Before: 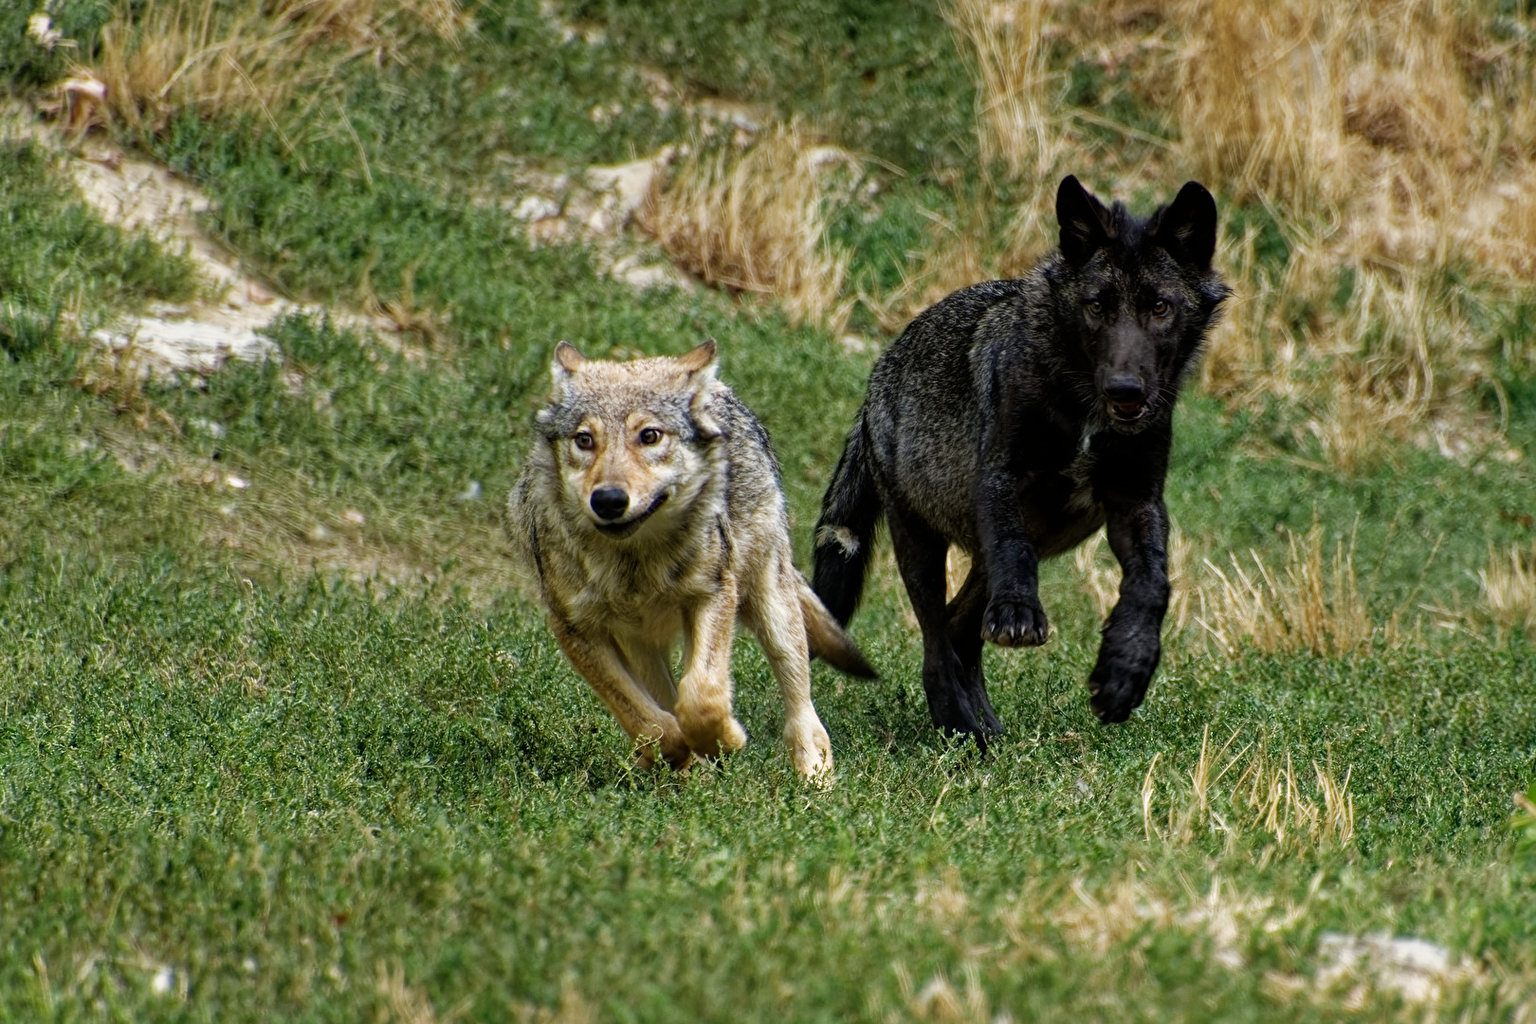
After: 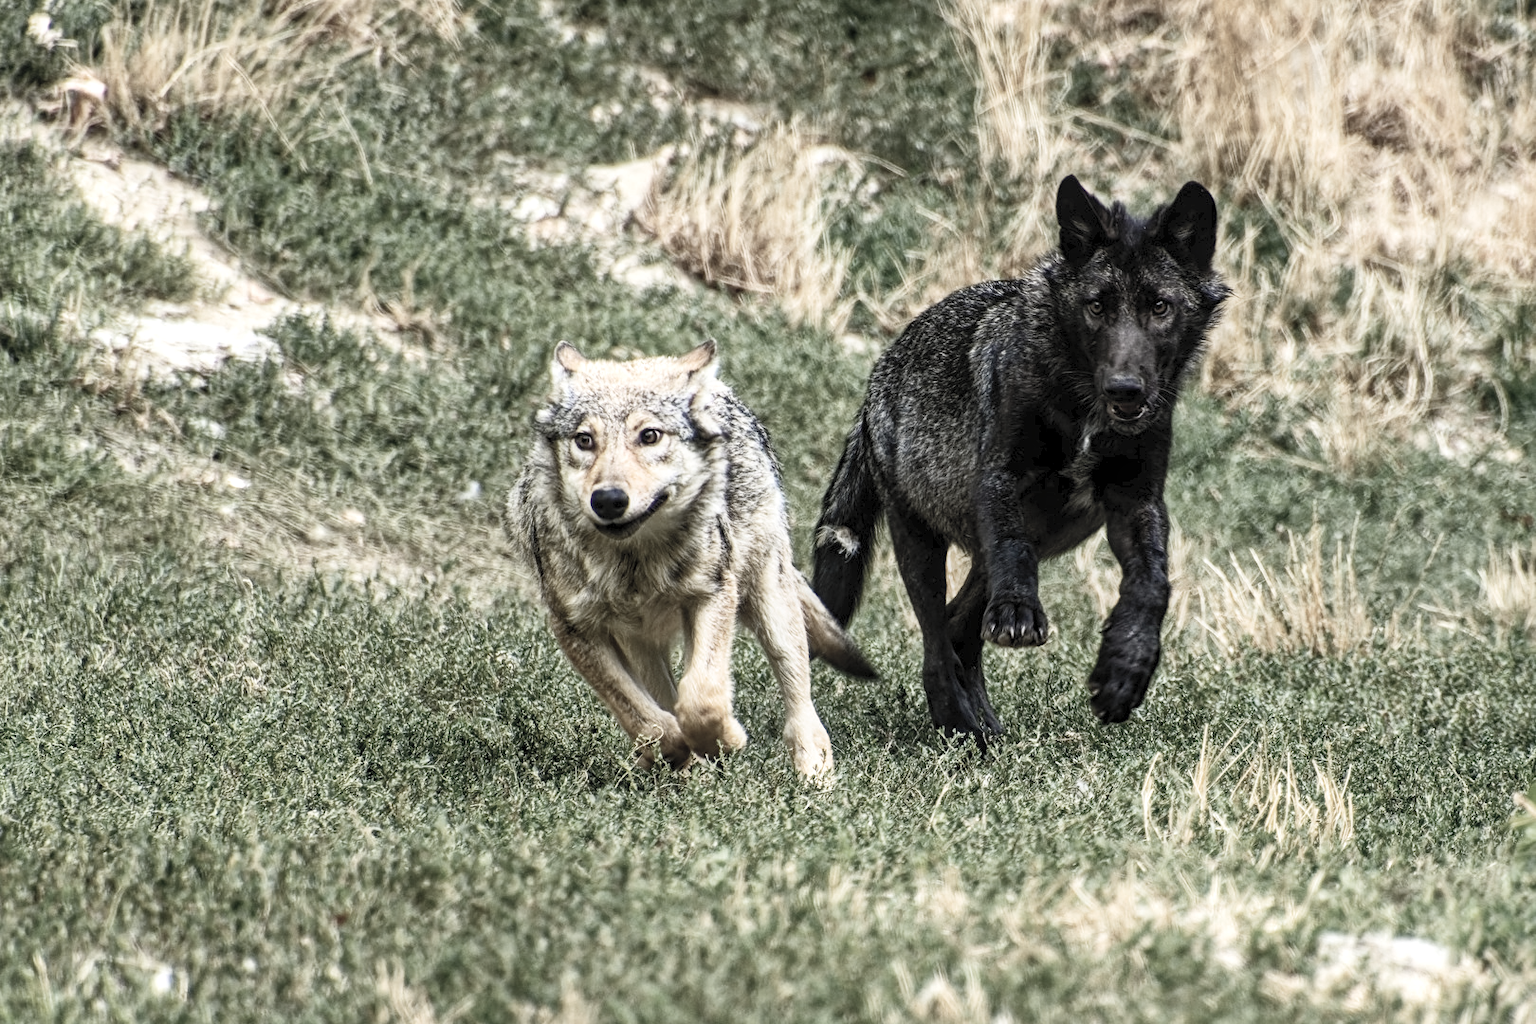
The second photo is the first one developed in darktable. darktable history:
color correction: highlights b* -0.058, saturation 0.492
color zones: curves: ch0 [(0, 0.553) (0.123, 0.58) (0.23, 0.419) (0.468, 0.155) (0.605, 0.132) (0.723, 0.063) (0.833, 0.172) (0.921, 0.468)]; ch1 [(0.025, 0.645) (0.229, 0.584) (0.326, 0.551) (0.537, 0.446) (0.599, 0.911) (0.708, 1) (0.805, 0.944)]; ch2 [(0.086, 0.468) (0.254, 0.464) (0.638, 0.564) (0.702, 0.592) (0.768, 0.564)]
contrast brightness saturation: contrast 0.438, brightness 0.55, saturation -0.207
local contrast: on, module defaults
